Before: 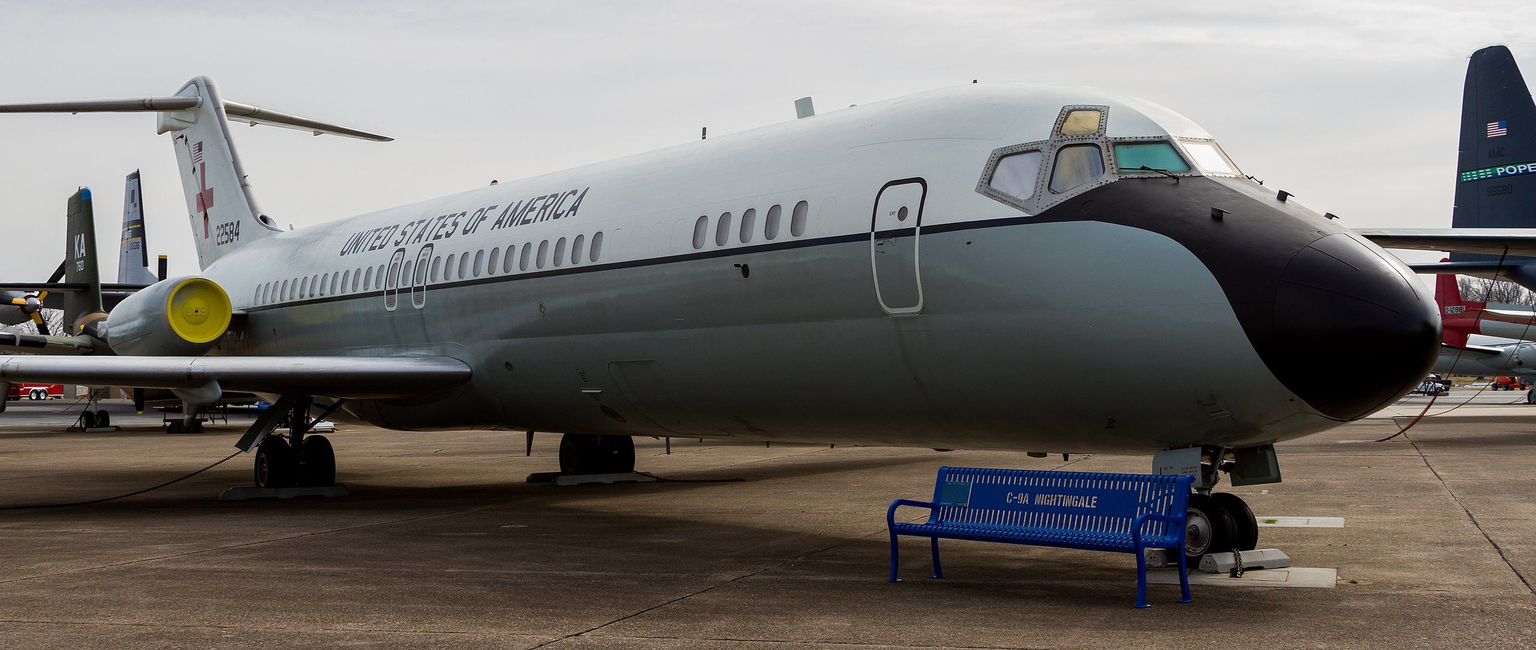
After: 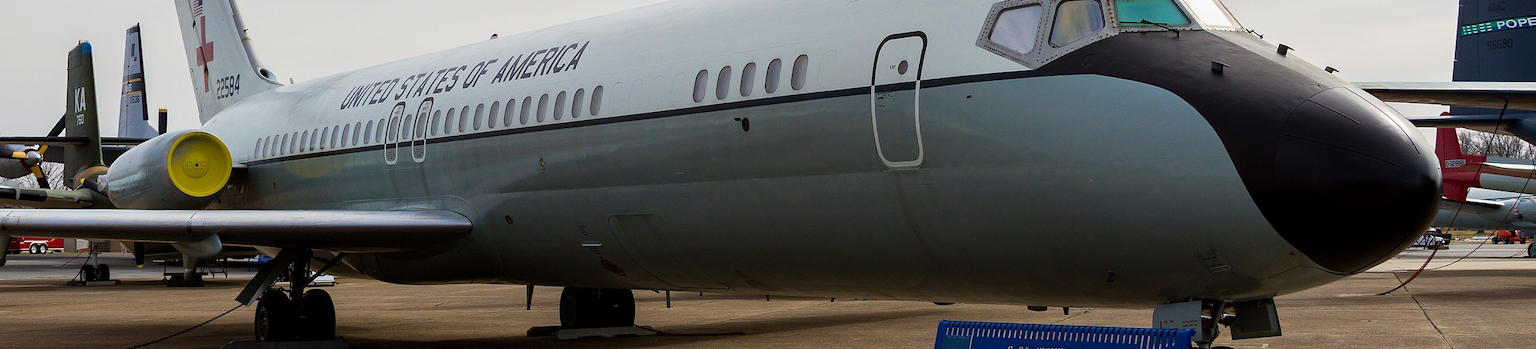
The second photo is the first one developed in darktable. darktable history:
crop and rotate: top 22.575%, bottom 23.528%
velvia: on, module defaults
